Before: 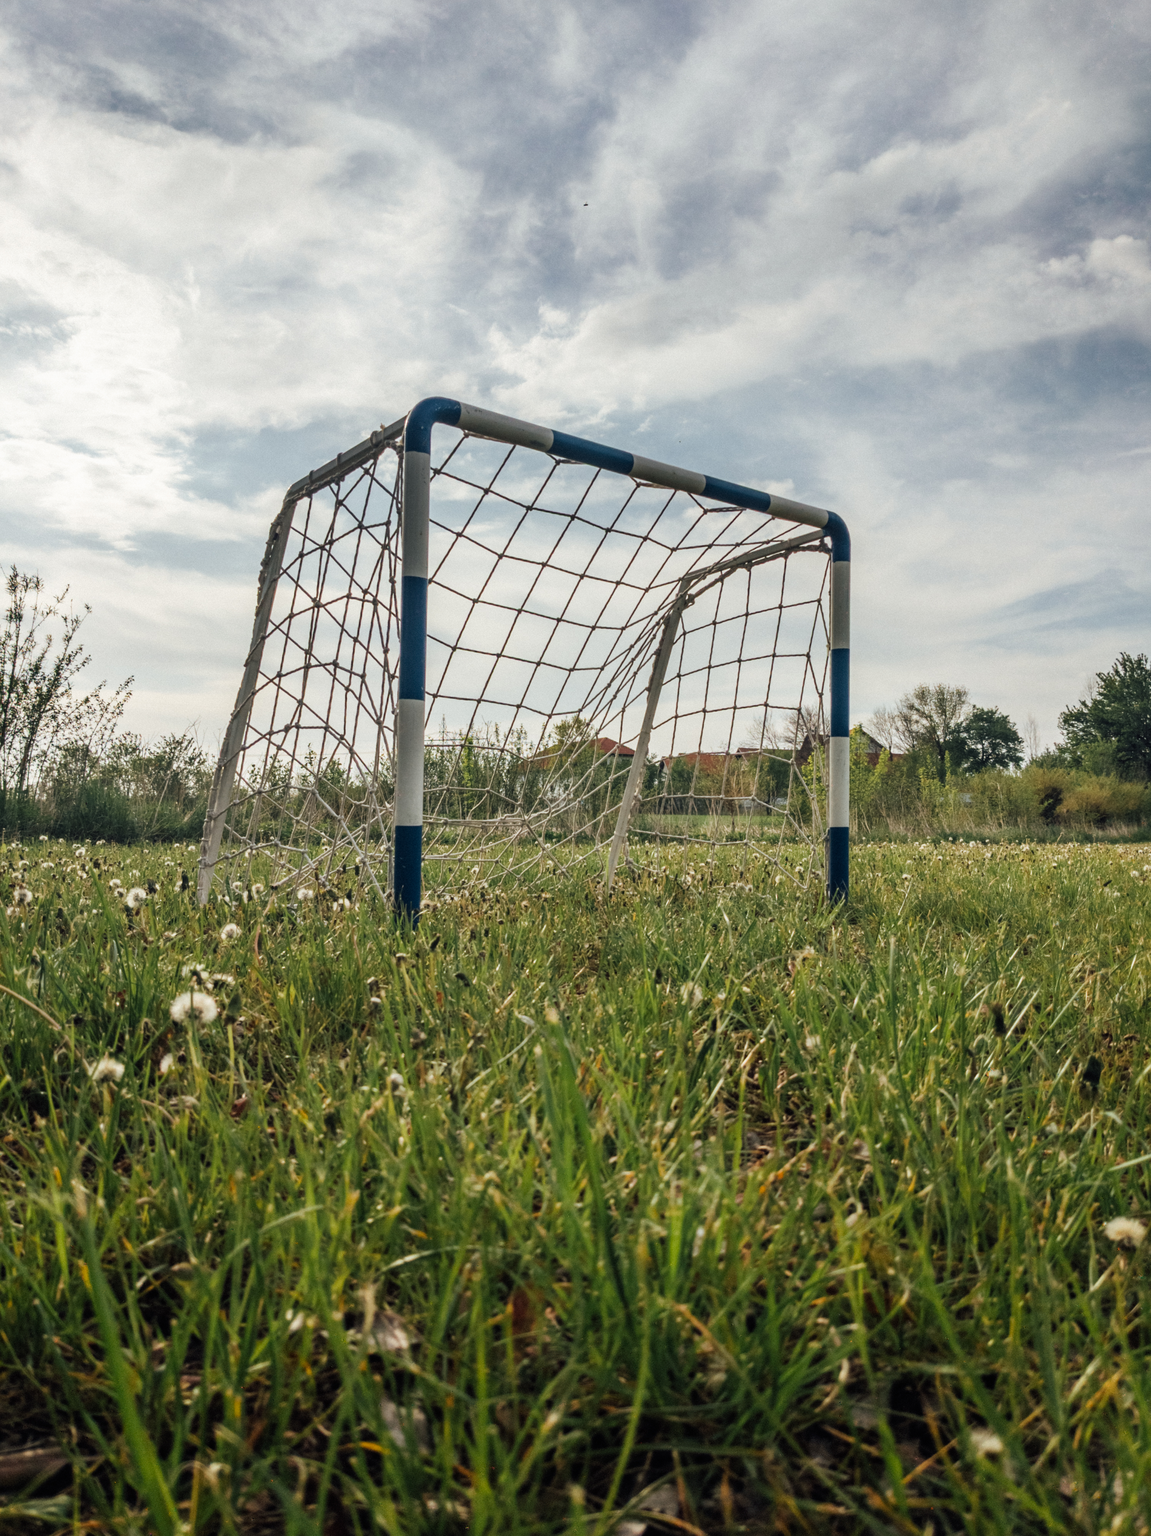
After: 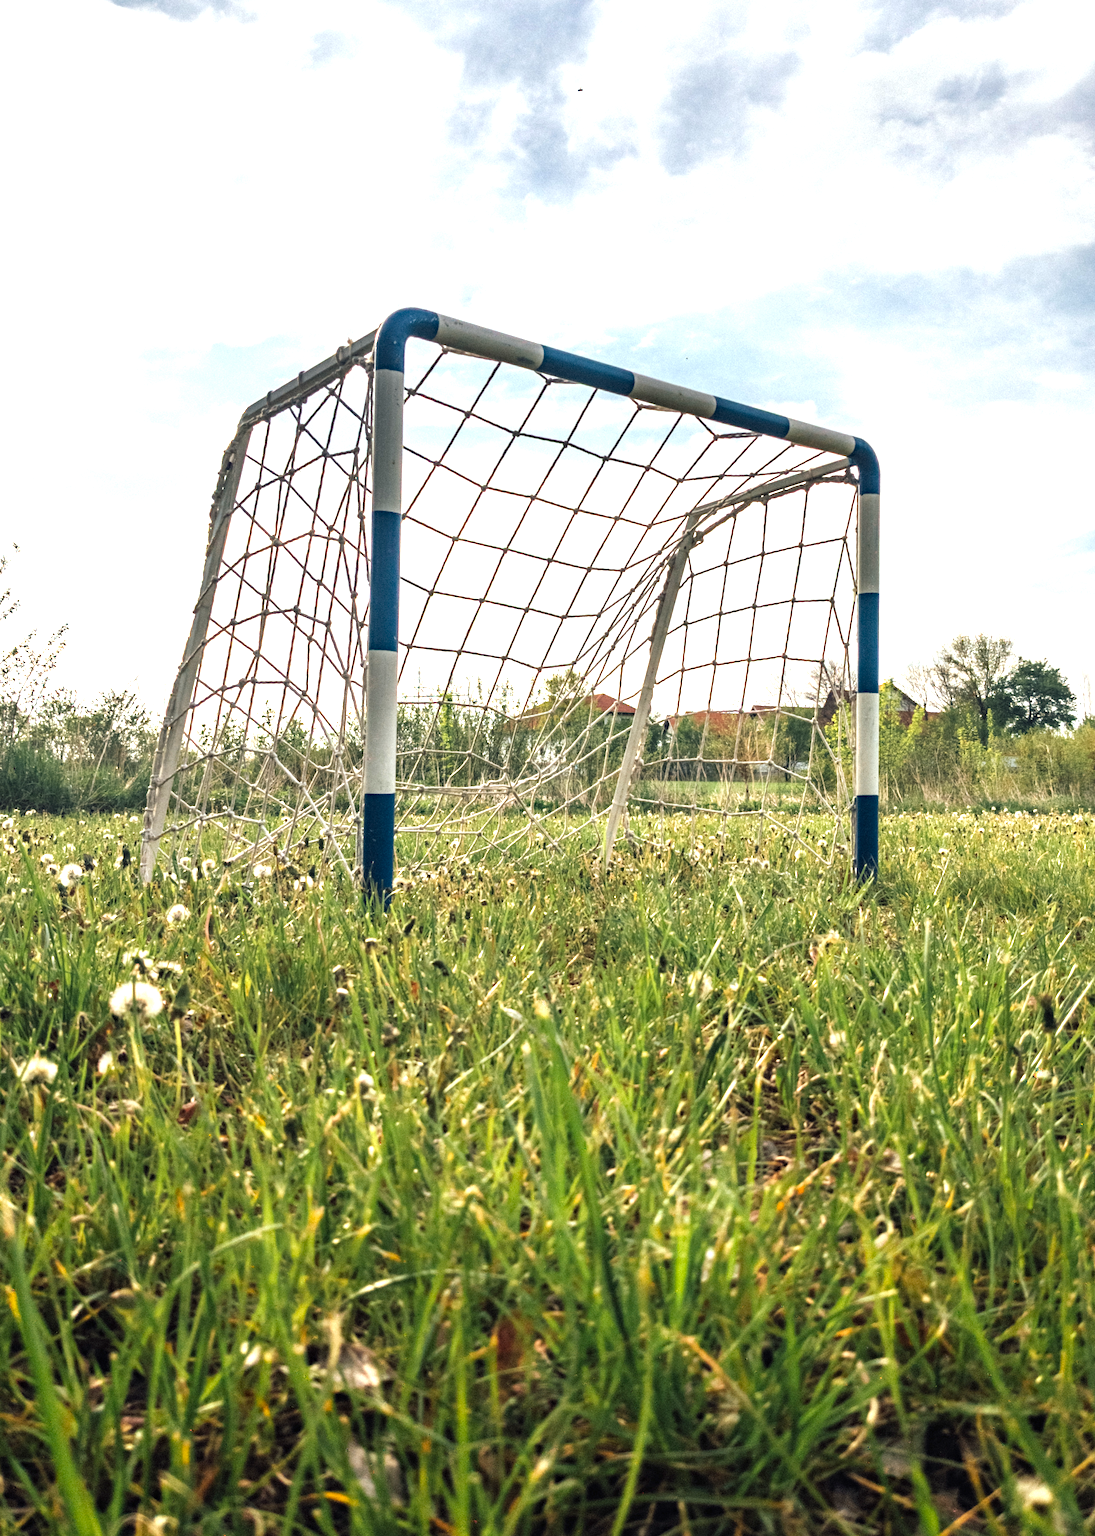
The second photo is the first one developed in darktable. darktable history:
crop: left 6.446%, top 8.188%, right 9.538%, bottom 3.548%
tone equalizer: on, module defaults
haze removal: compatibility mode true, adaptive false
exposure: black level correction 0, exposure 1.2 EV, compensate highlight preservation false
